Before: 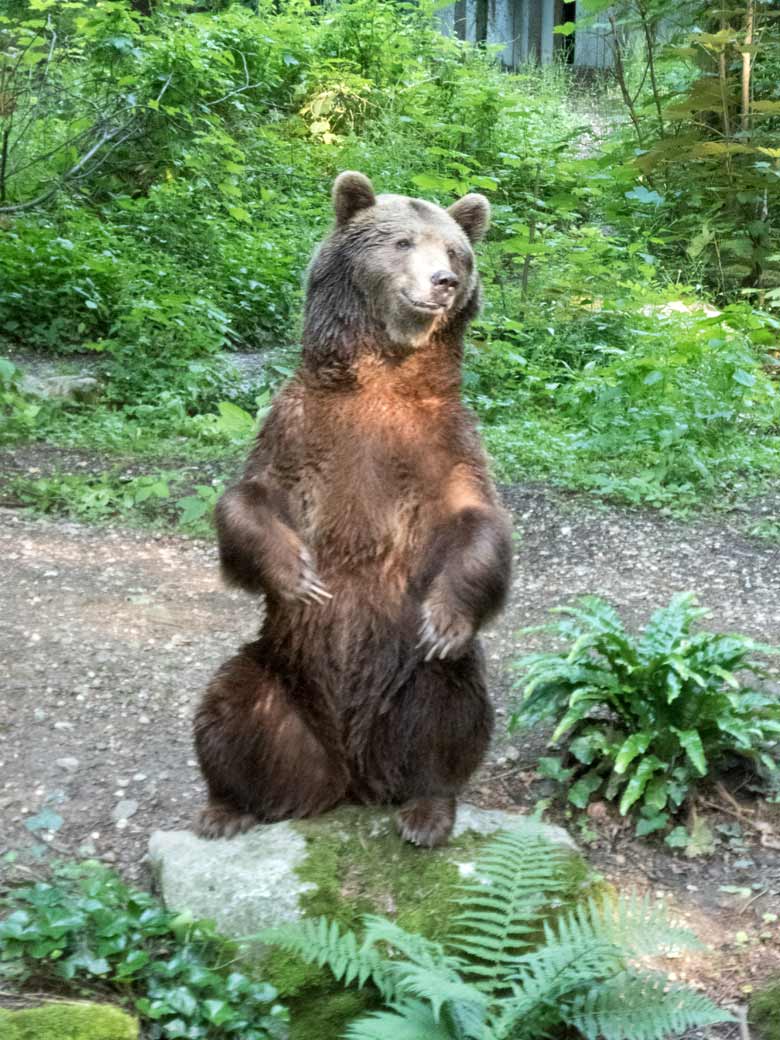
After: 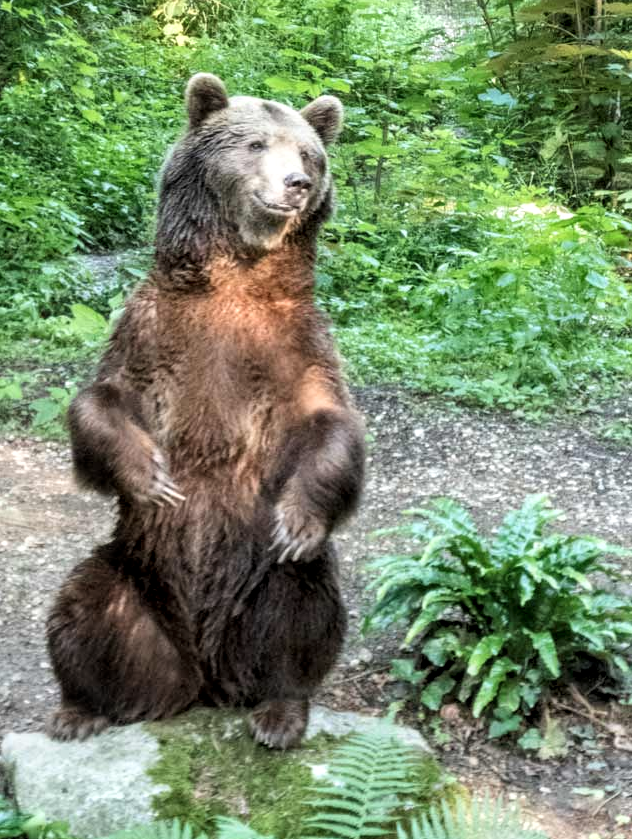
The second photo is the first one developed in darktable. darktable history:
local contrast: detail 130%
filmic rgb: black relative exposure -12.09 EV, white relative exposure 2.81 EV, target black luminance 0%, hardness 8.07, latitude 71.01%, contrast 1.139, highlights saturation mix 11.47%, shadows ↔ highlights balance -0.388%
crop: left 18.919%, top 9.451%, bottom 9.783%
exposure: black level correction -0.004, exposure 0.056 EV, compensate exposure bias true, compensate highlight preservation false
